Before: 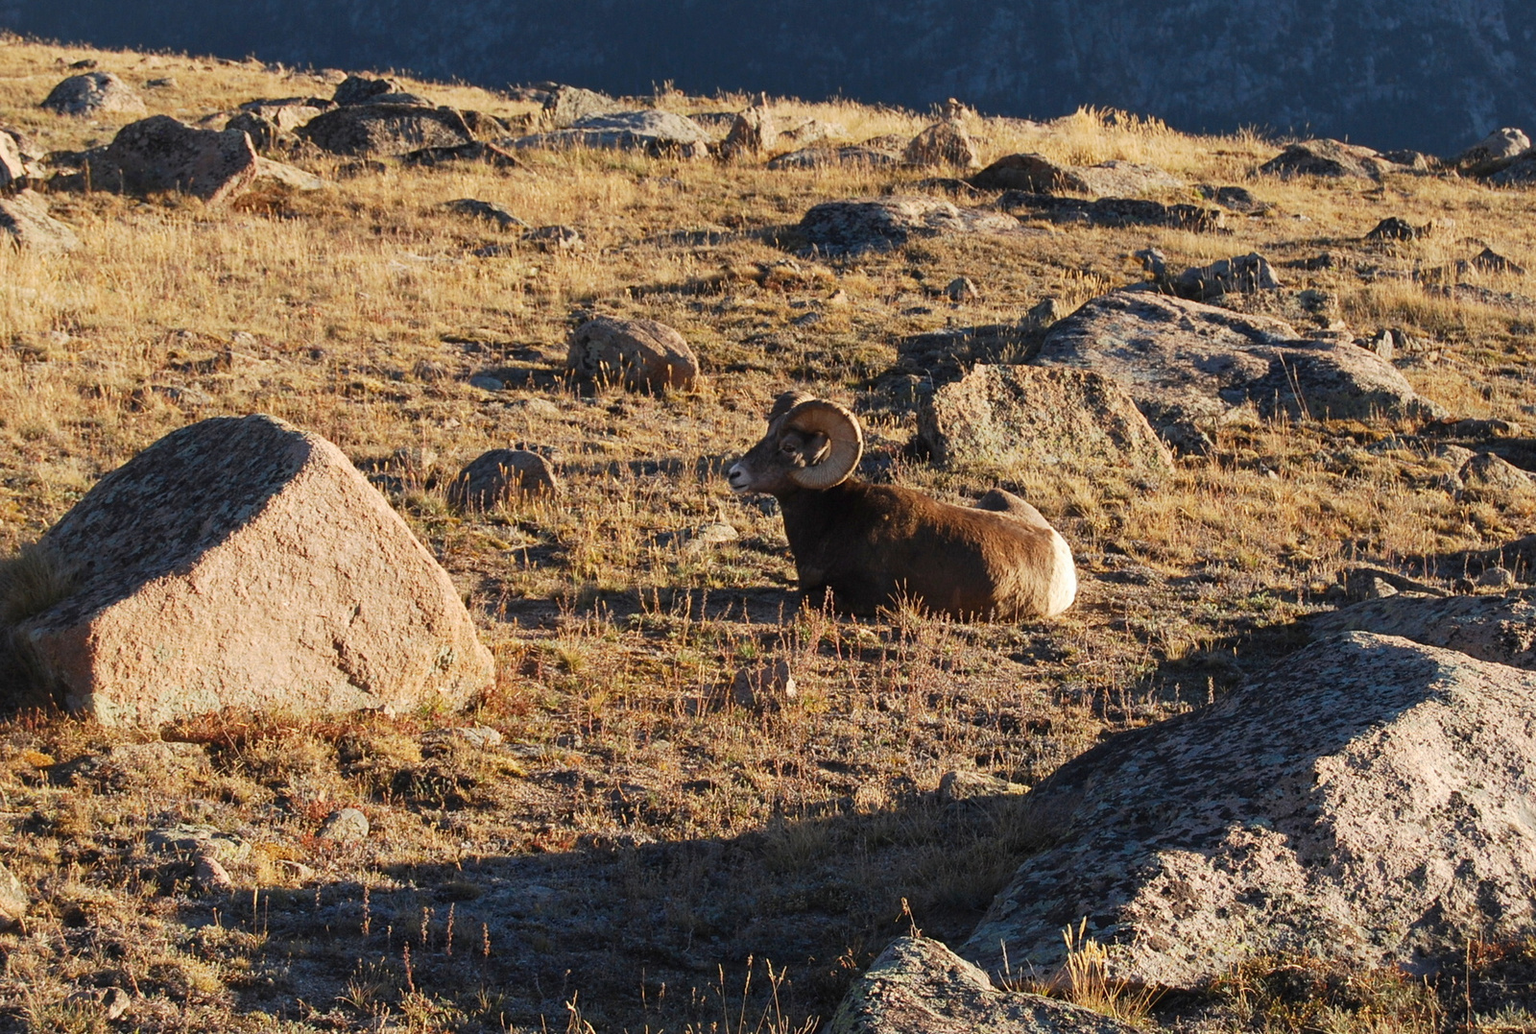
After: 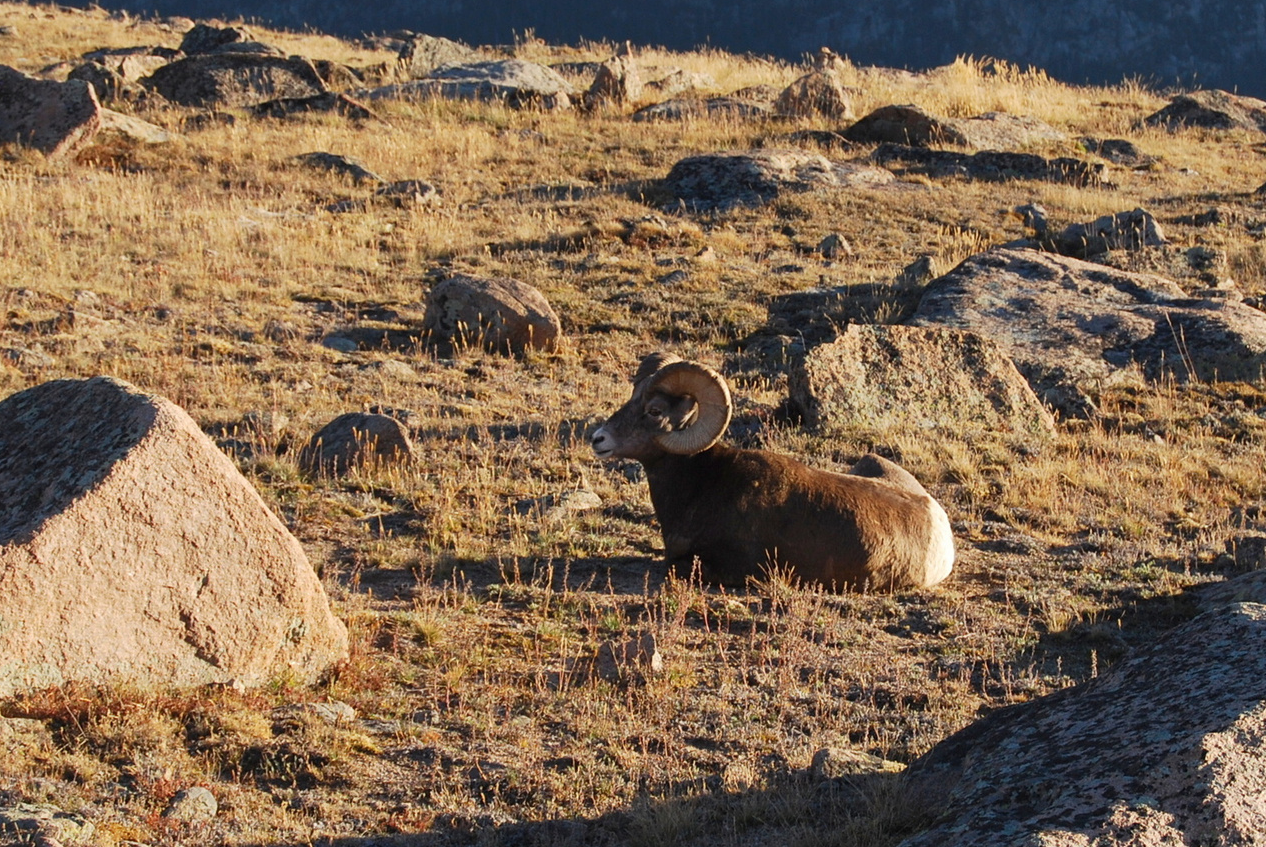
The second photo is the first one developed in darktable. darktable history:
crop and rotate: left 10.439%, top 5.15%, right 10.427%, bottom 16.117%
